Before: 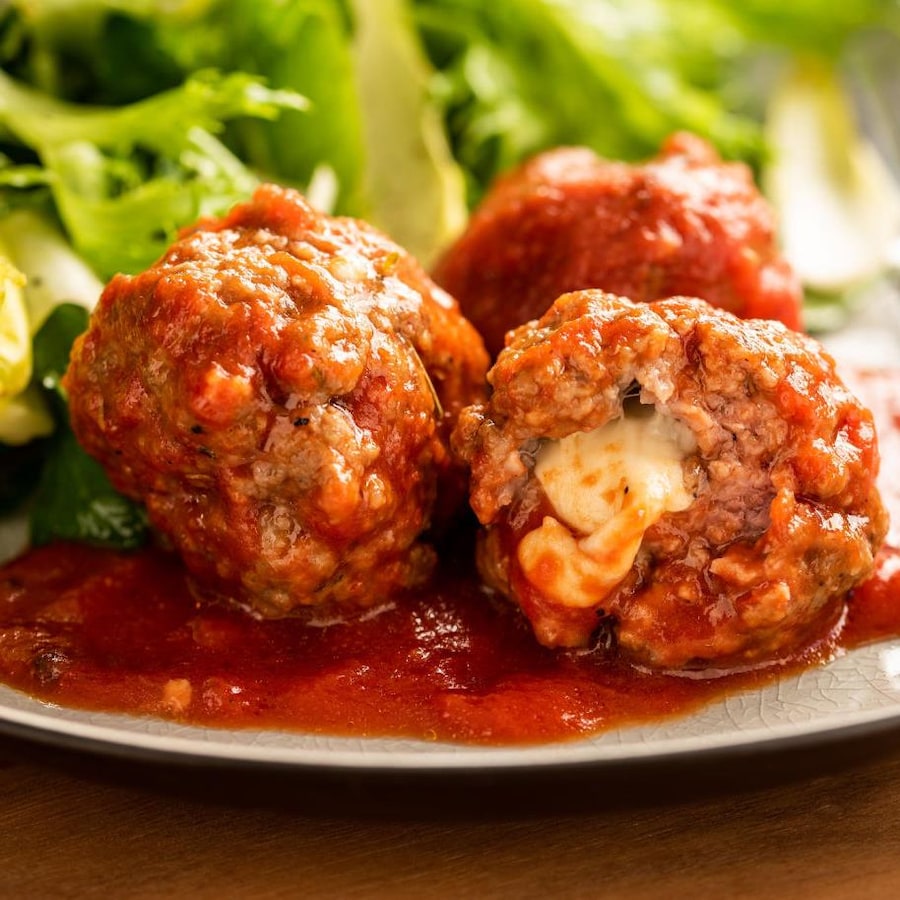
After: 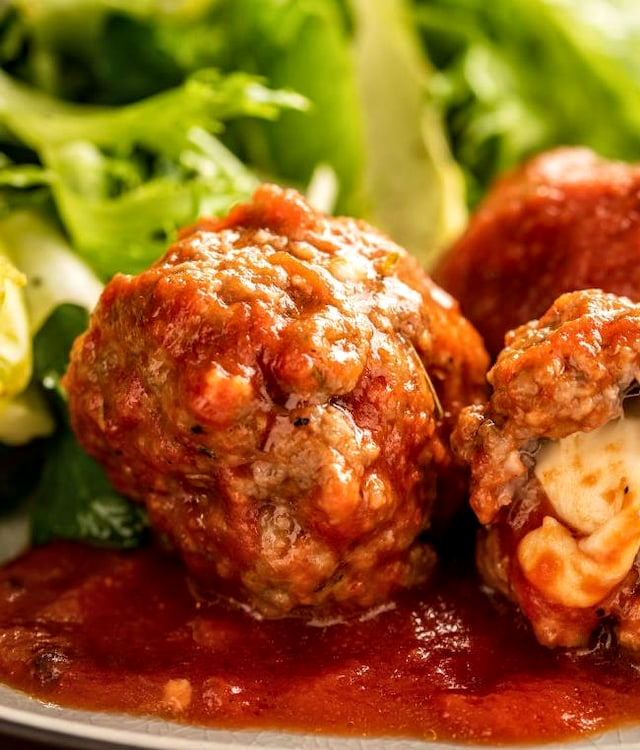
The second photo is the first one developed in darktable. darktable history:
crop: right 28.885%, bottom 16.626%
local contrast: on, module defaults
